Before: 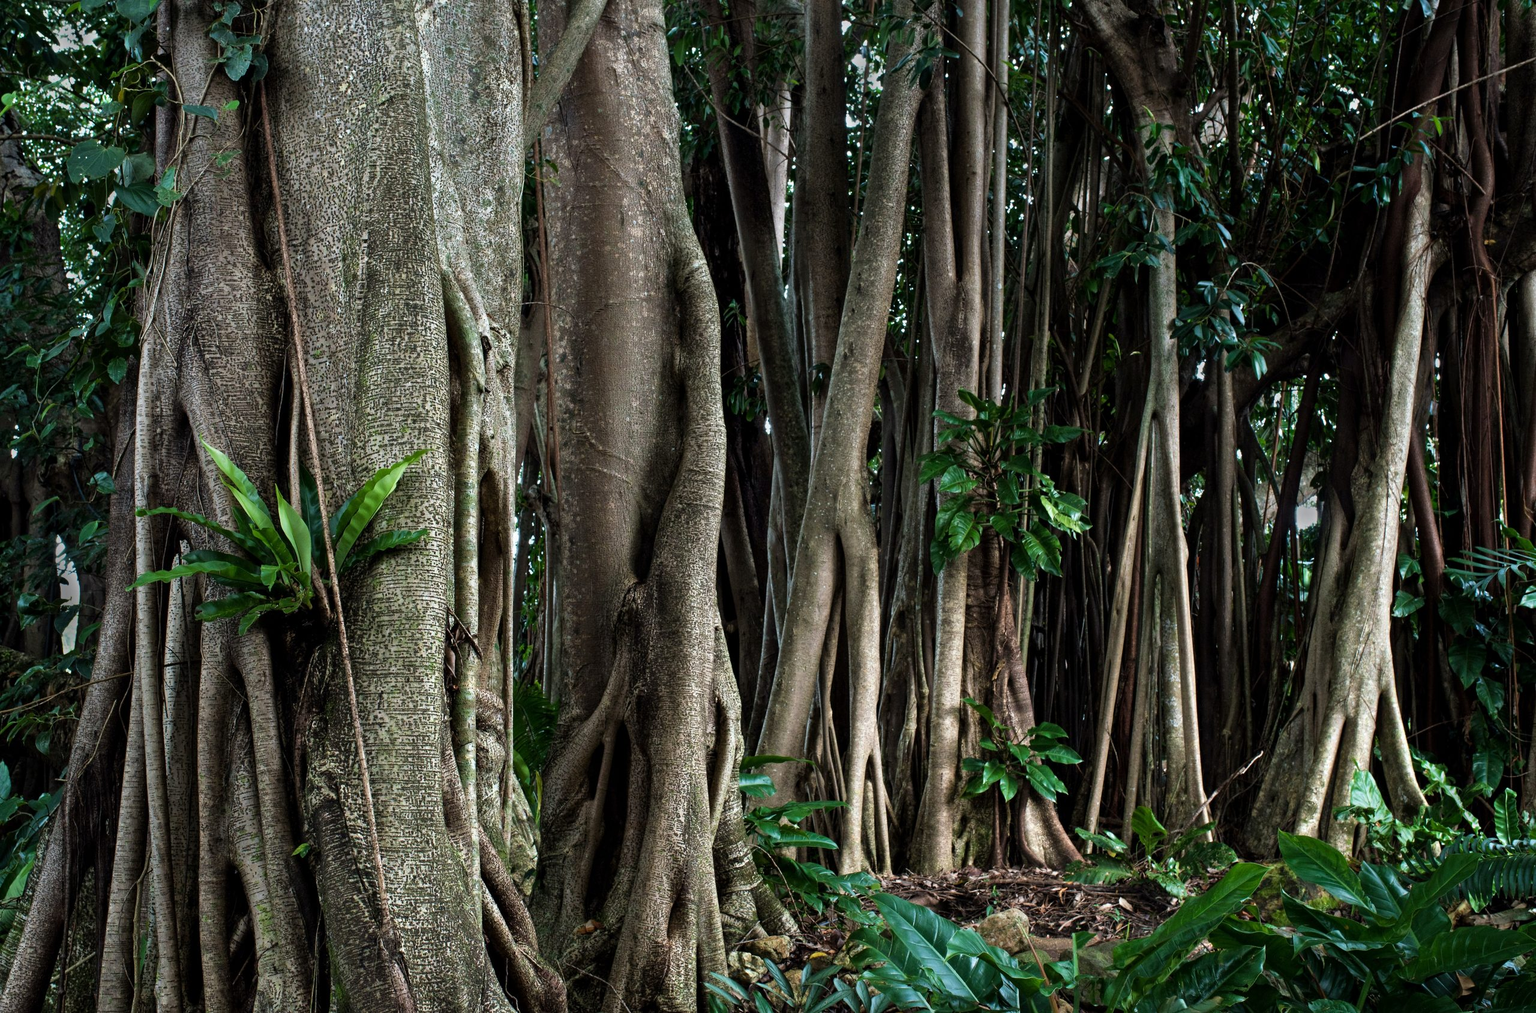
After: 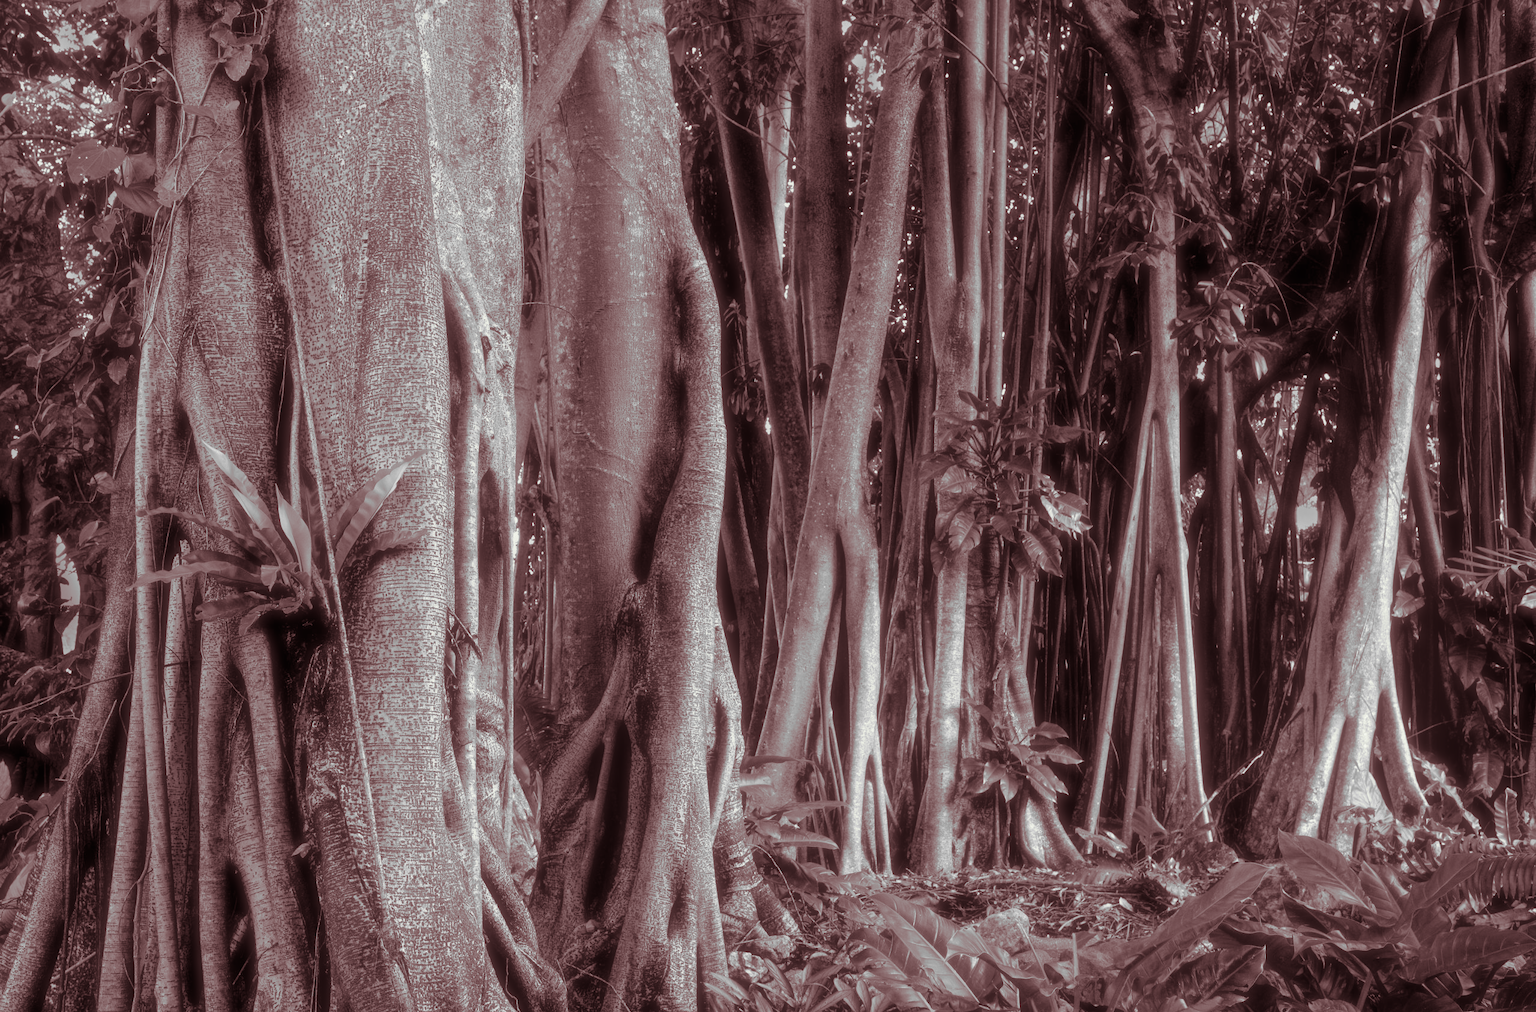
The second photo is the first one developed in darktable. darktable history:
monochrome: a 32, b 64, size 2.3
tone curve: curves: ch0 [(0, 0) (0.004, 0.008) (0.077, 0.156) (0.169, 0.29) (0.774, 0.774) (1, 1)], color space Lab, linked channels, preserve colors none
split-toning: on, module defaults | blend: blend mode overlay, opacity 85%; mask: uniform (no mask)
soften: size 19.52%, mix 20.32%
bloom: on, module defaults
color correction: highlights a* 14.52, highlights b* 4.84
